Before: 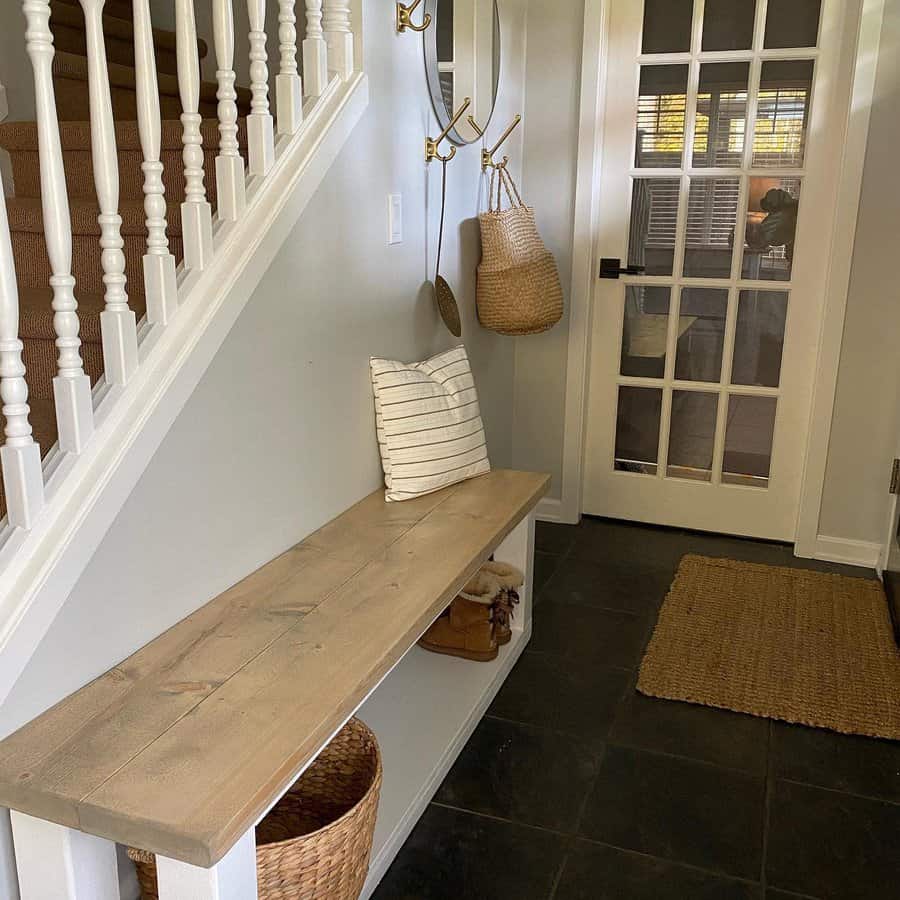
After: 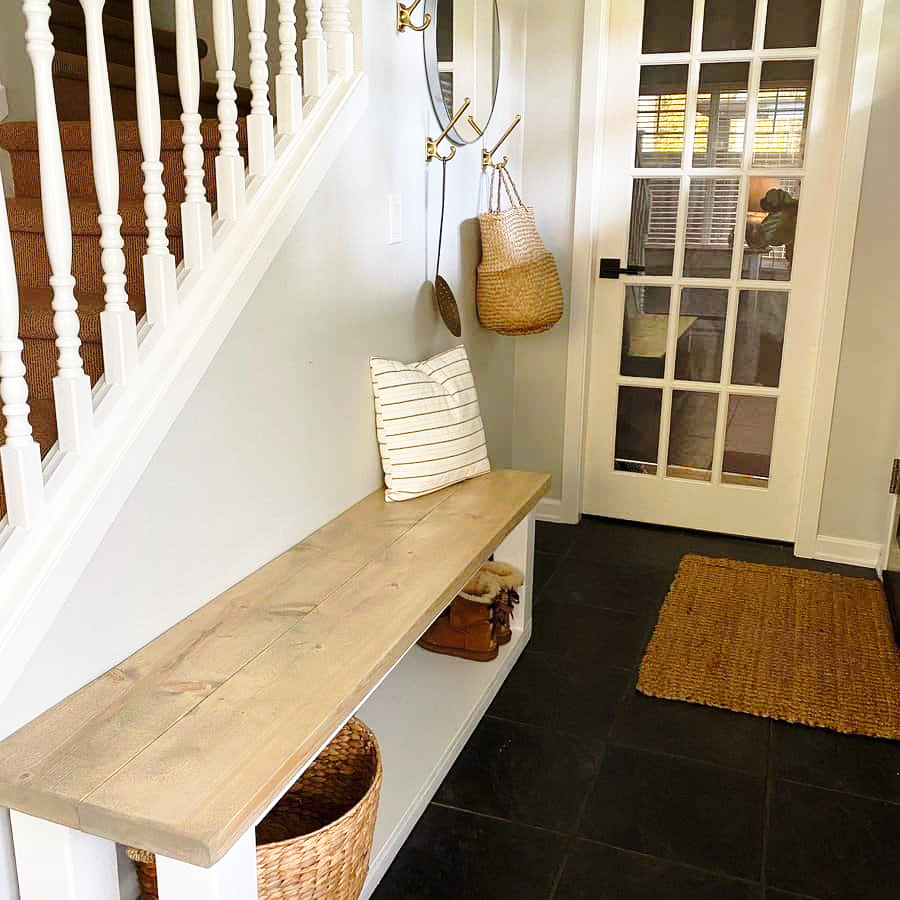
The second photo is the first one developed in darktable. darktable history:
base curve: curves: ch0 [(0, 0) (0.036, 0.037) (0.121, 0.228) (0.46, 0.76) (0.859, 0.983) (1, 1)], preserve colors none
tone equalizer: mask exposure compensation -0.505 EV
